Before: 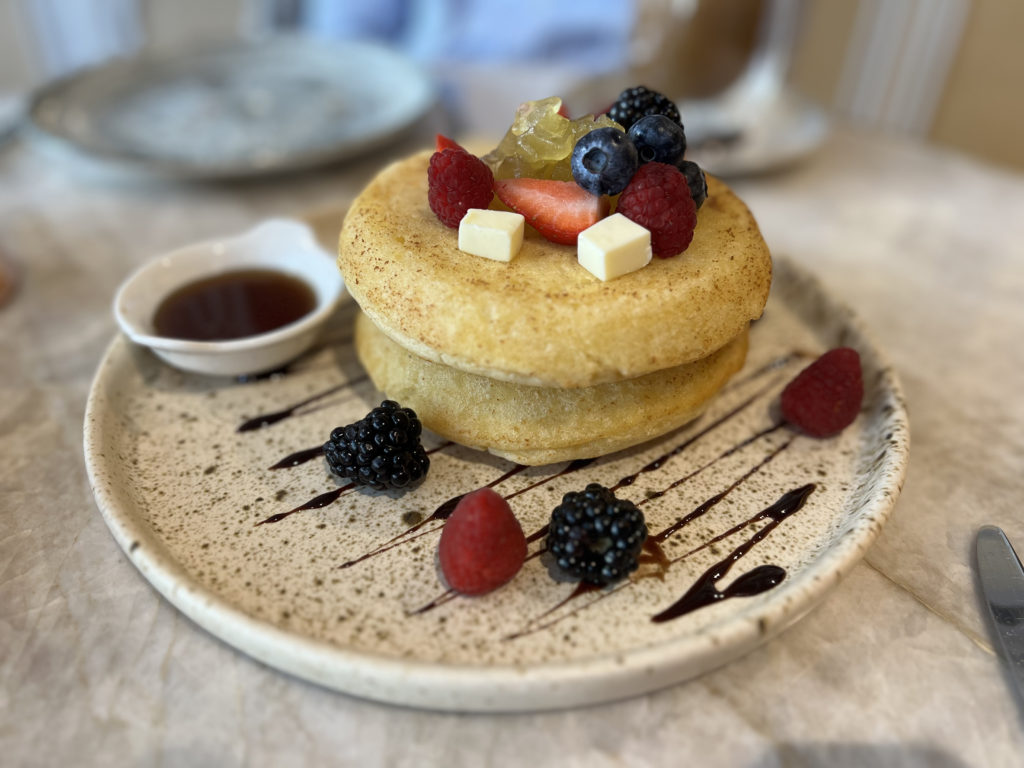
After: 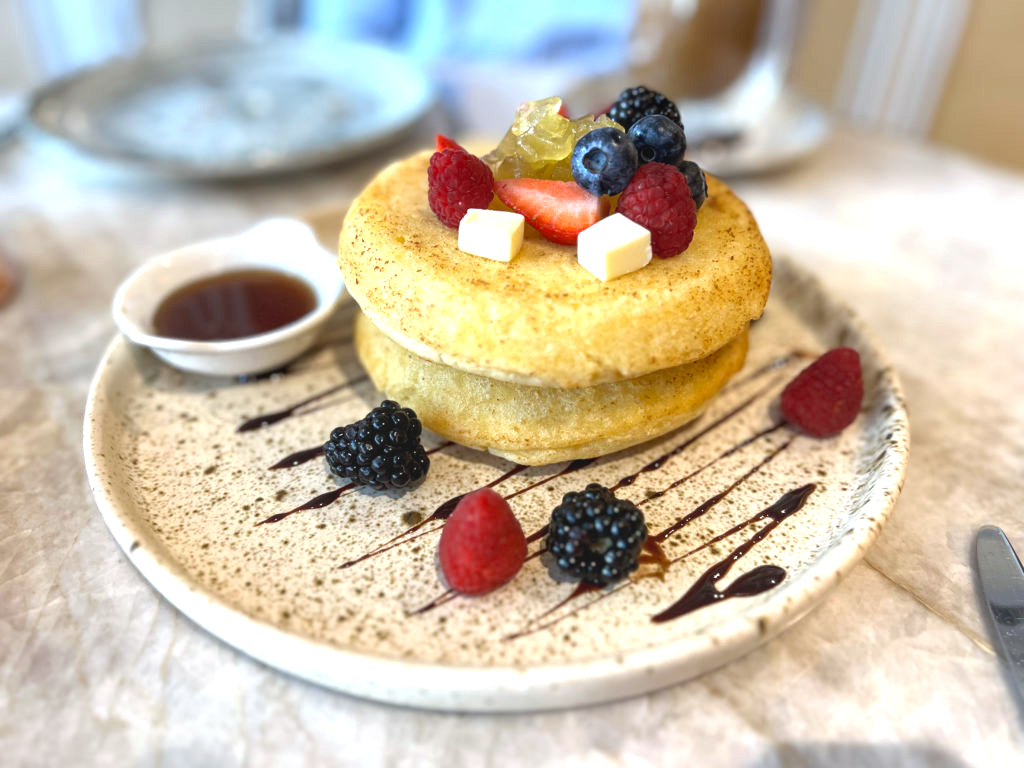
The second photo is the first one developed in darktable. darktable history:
white balance: red 0.974, blue 1.044
exposure: black level correction 0, exposure 0.7 EV, compensate exposure bias true, compensate highlight preservation false
levels: levels [0, 0.474, 0.947]
local contrast: detail 110%
